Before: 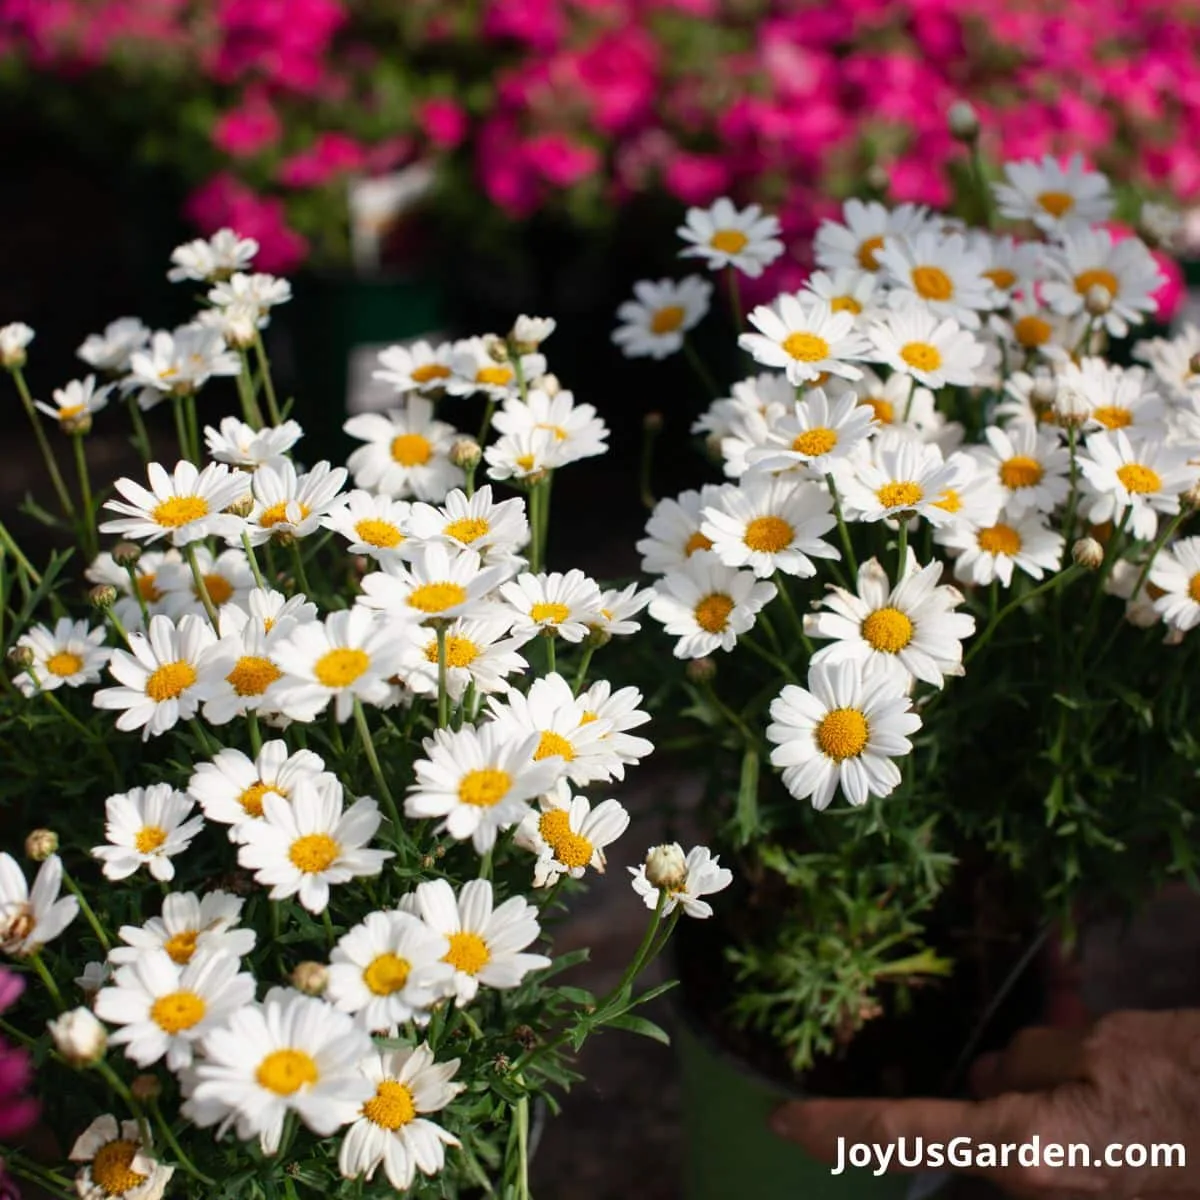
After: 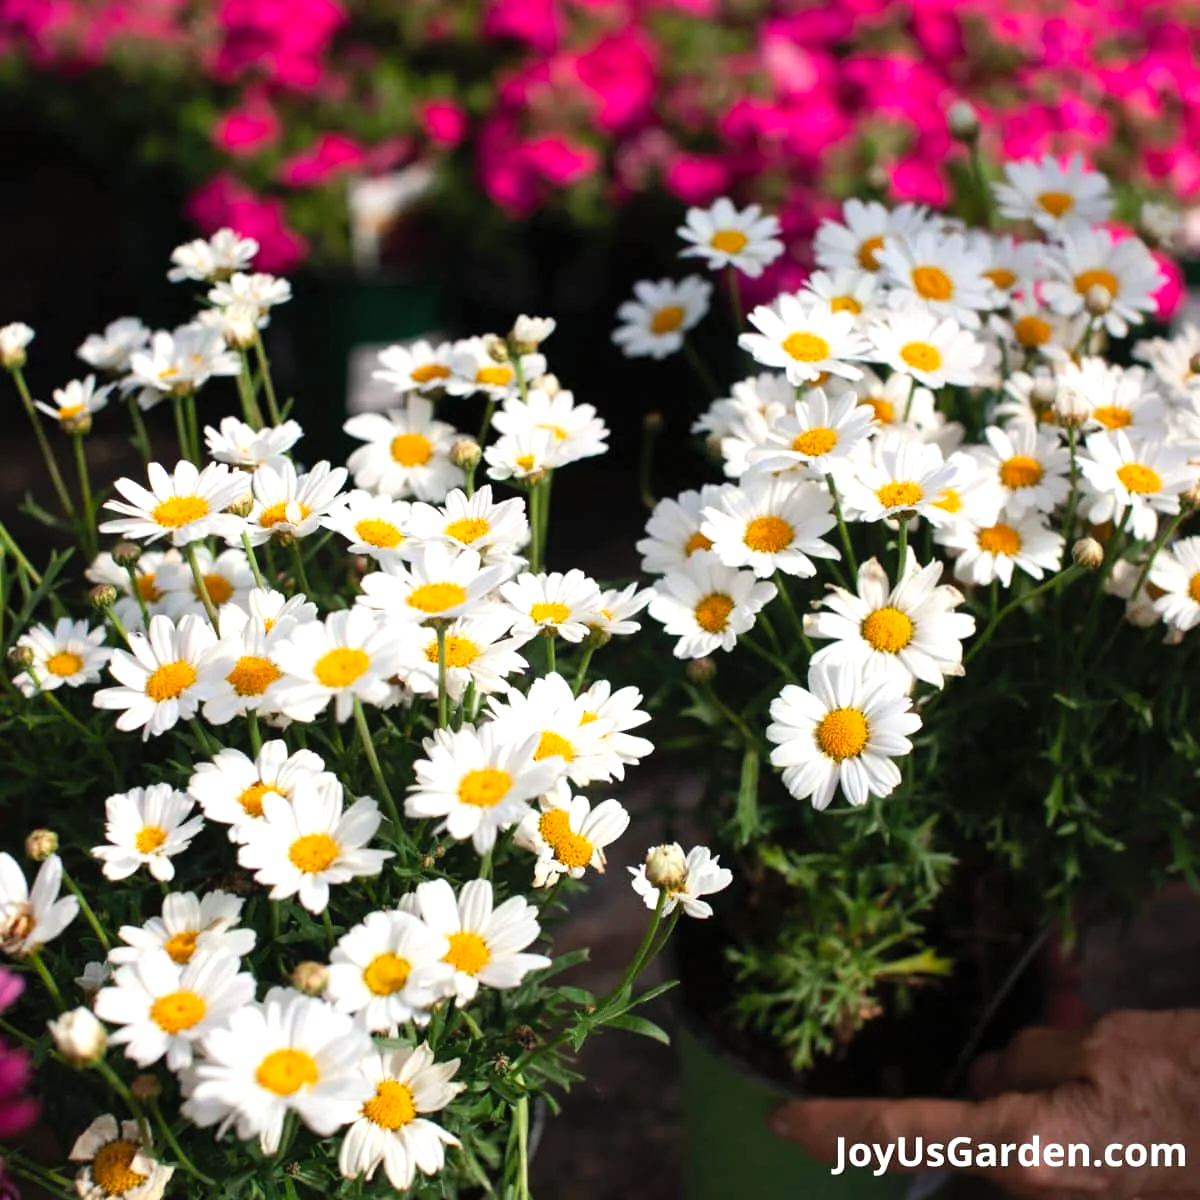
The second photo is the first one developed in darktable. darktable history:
contrast brightness saturation: brightness 0.09, saturation 0.191
tone equalizer: -8 EV -0.444 EV, -7 EV -0.386 EV, -6 EV -0.299 EV, -5 EV -0.224 EV, -3 EV 0.202 EV, -2 EV 0.329 EV, -1 EV 0.388 EV, +0 EV 0.404 EV, edges refinement/feathering 500, mask exposure compensation -1.57 EV, preserve details no
